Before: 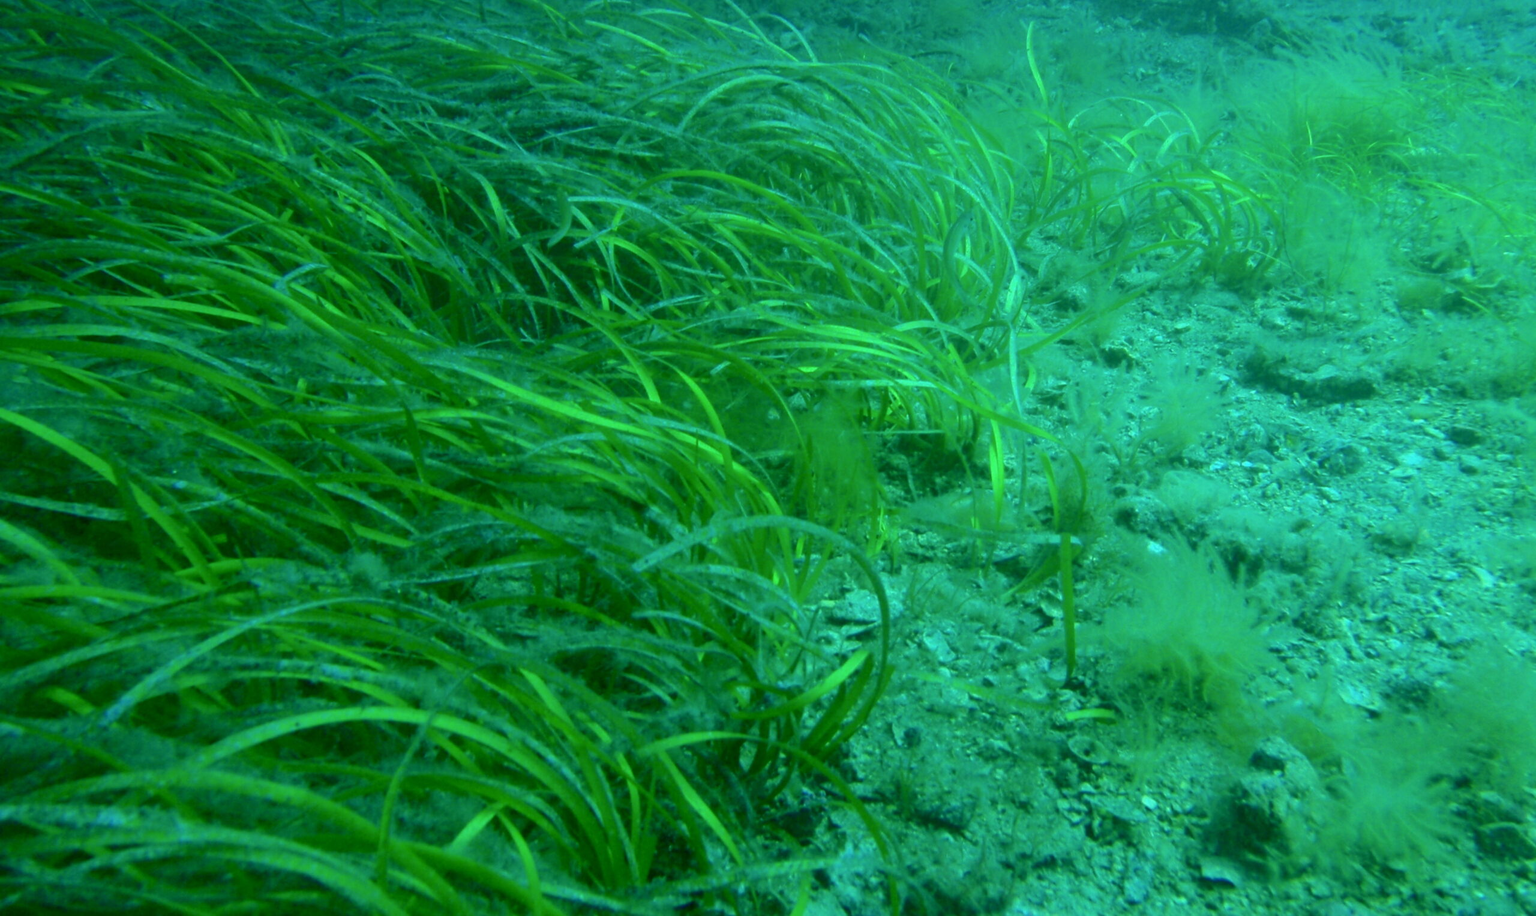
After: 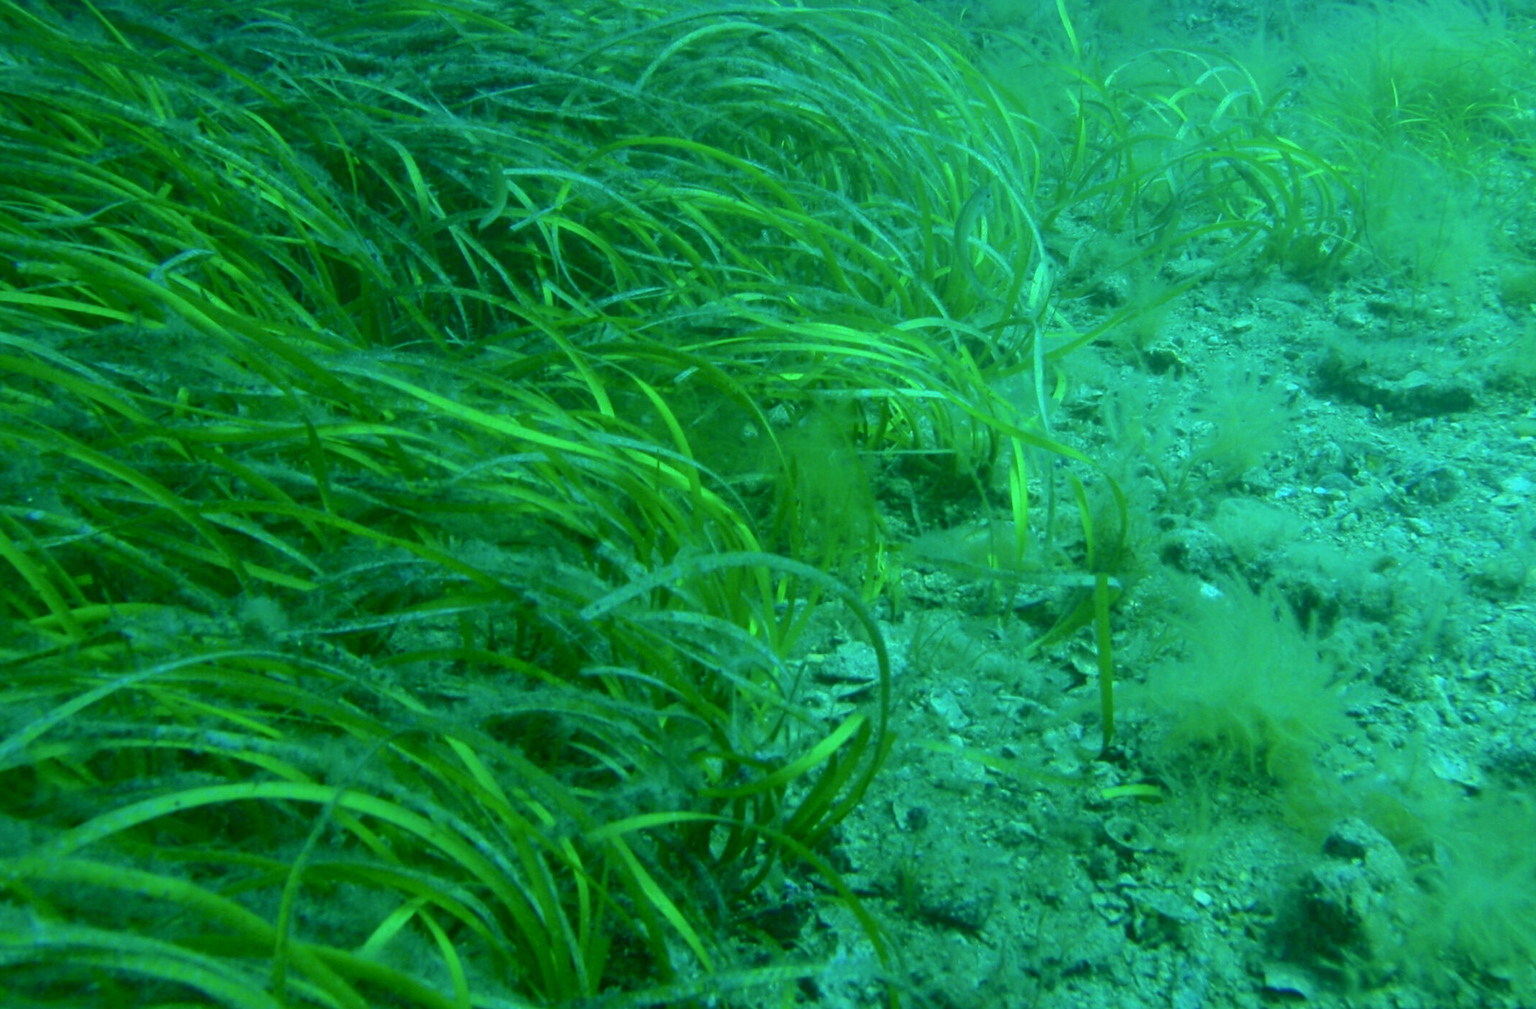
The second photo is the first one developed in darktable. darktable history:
crop: left 9.797%, top 6.22%, right 7.055%, bottom 2.127%
